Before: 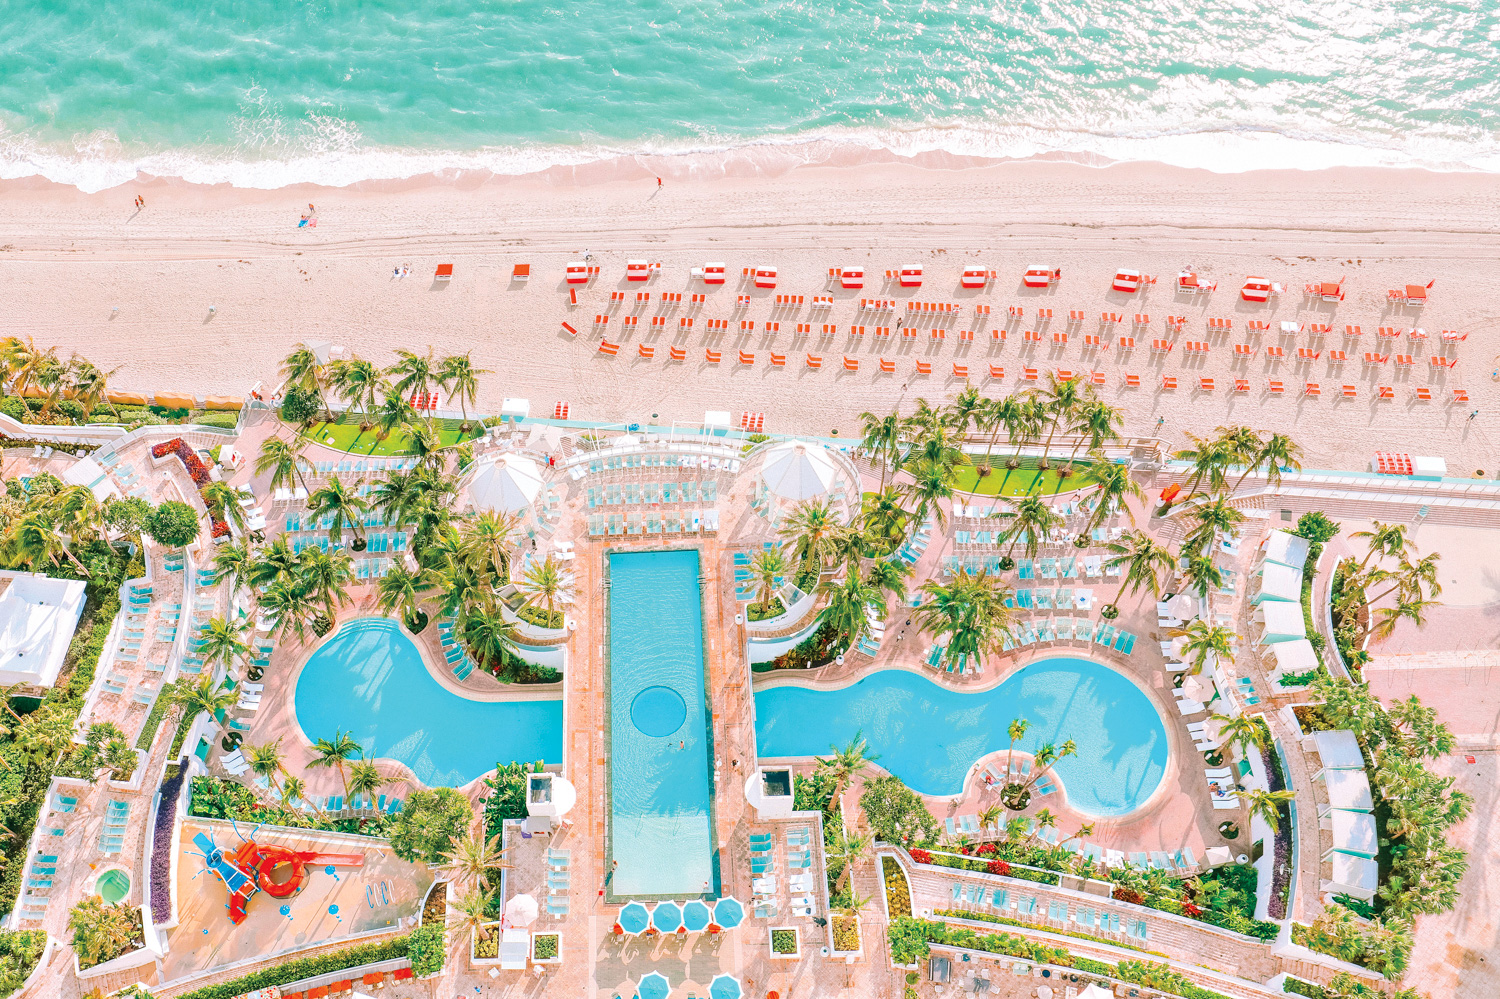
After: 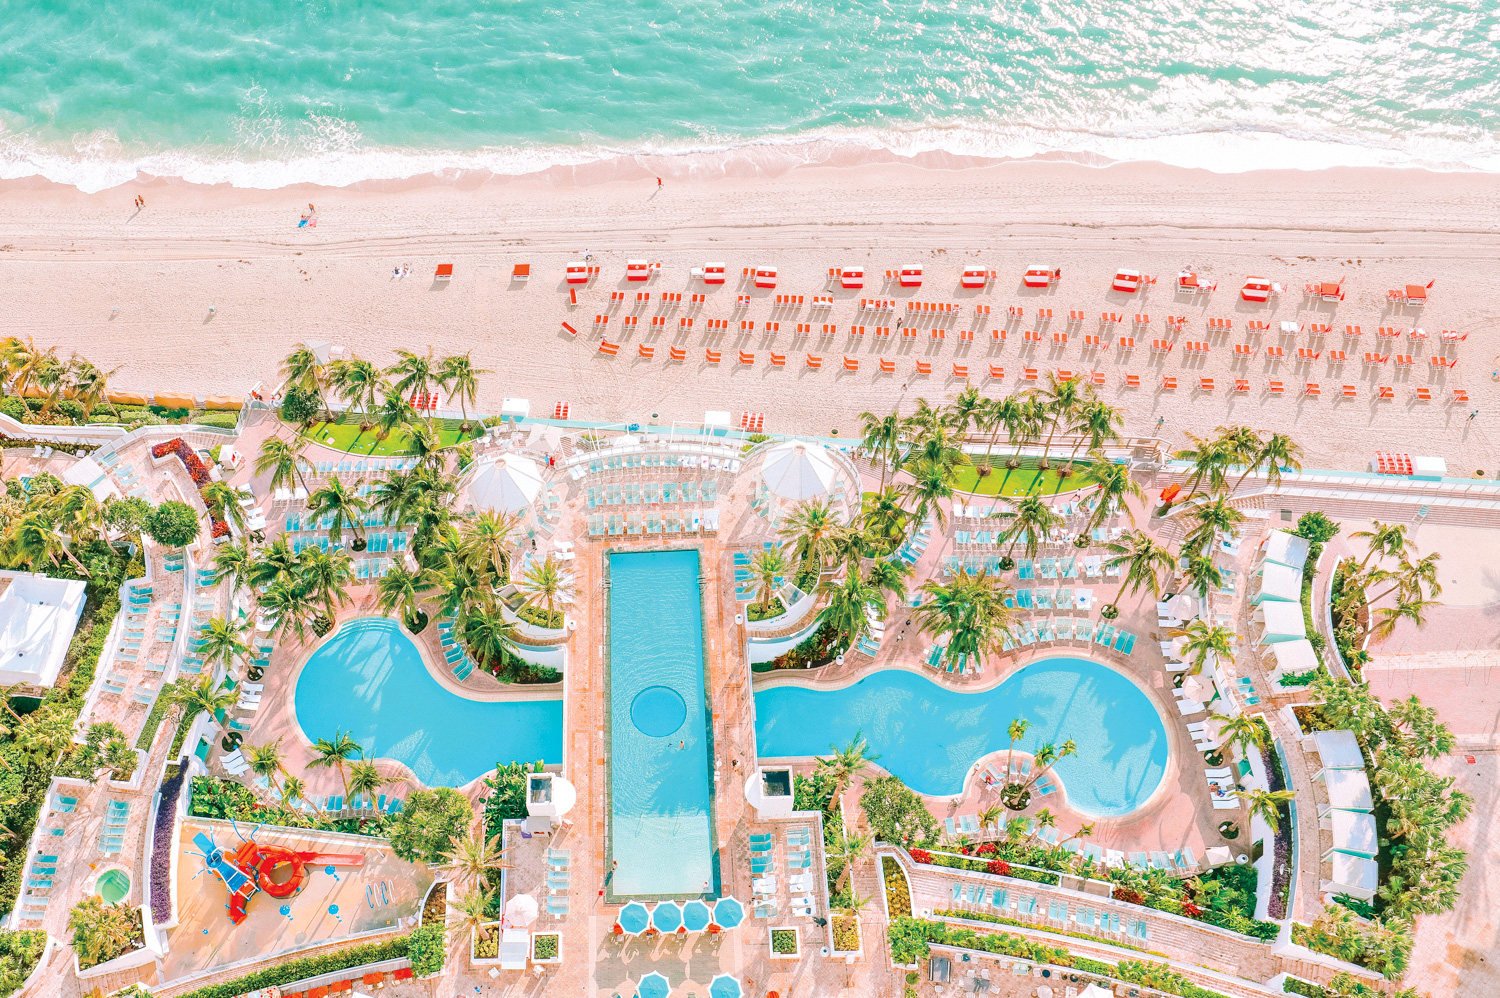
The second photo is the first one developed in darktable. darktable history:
exposure: compensate highlight preservation false
crop: bottom 0.071%
tone equalizer: on, module defaults
